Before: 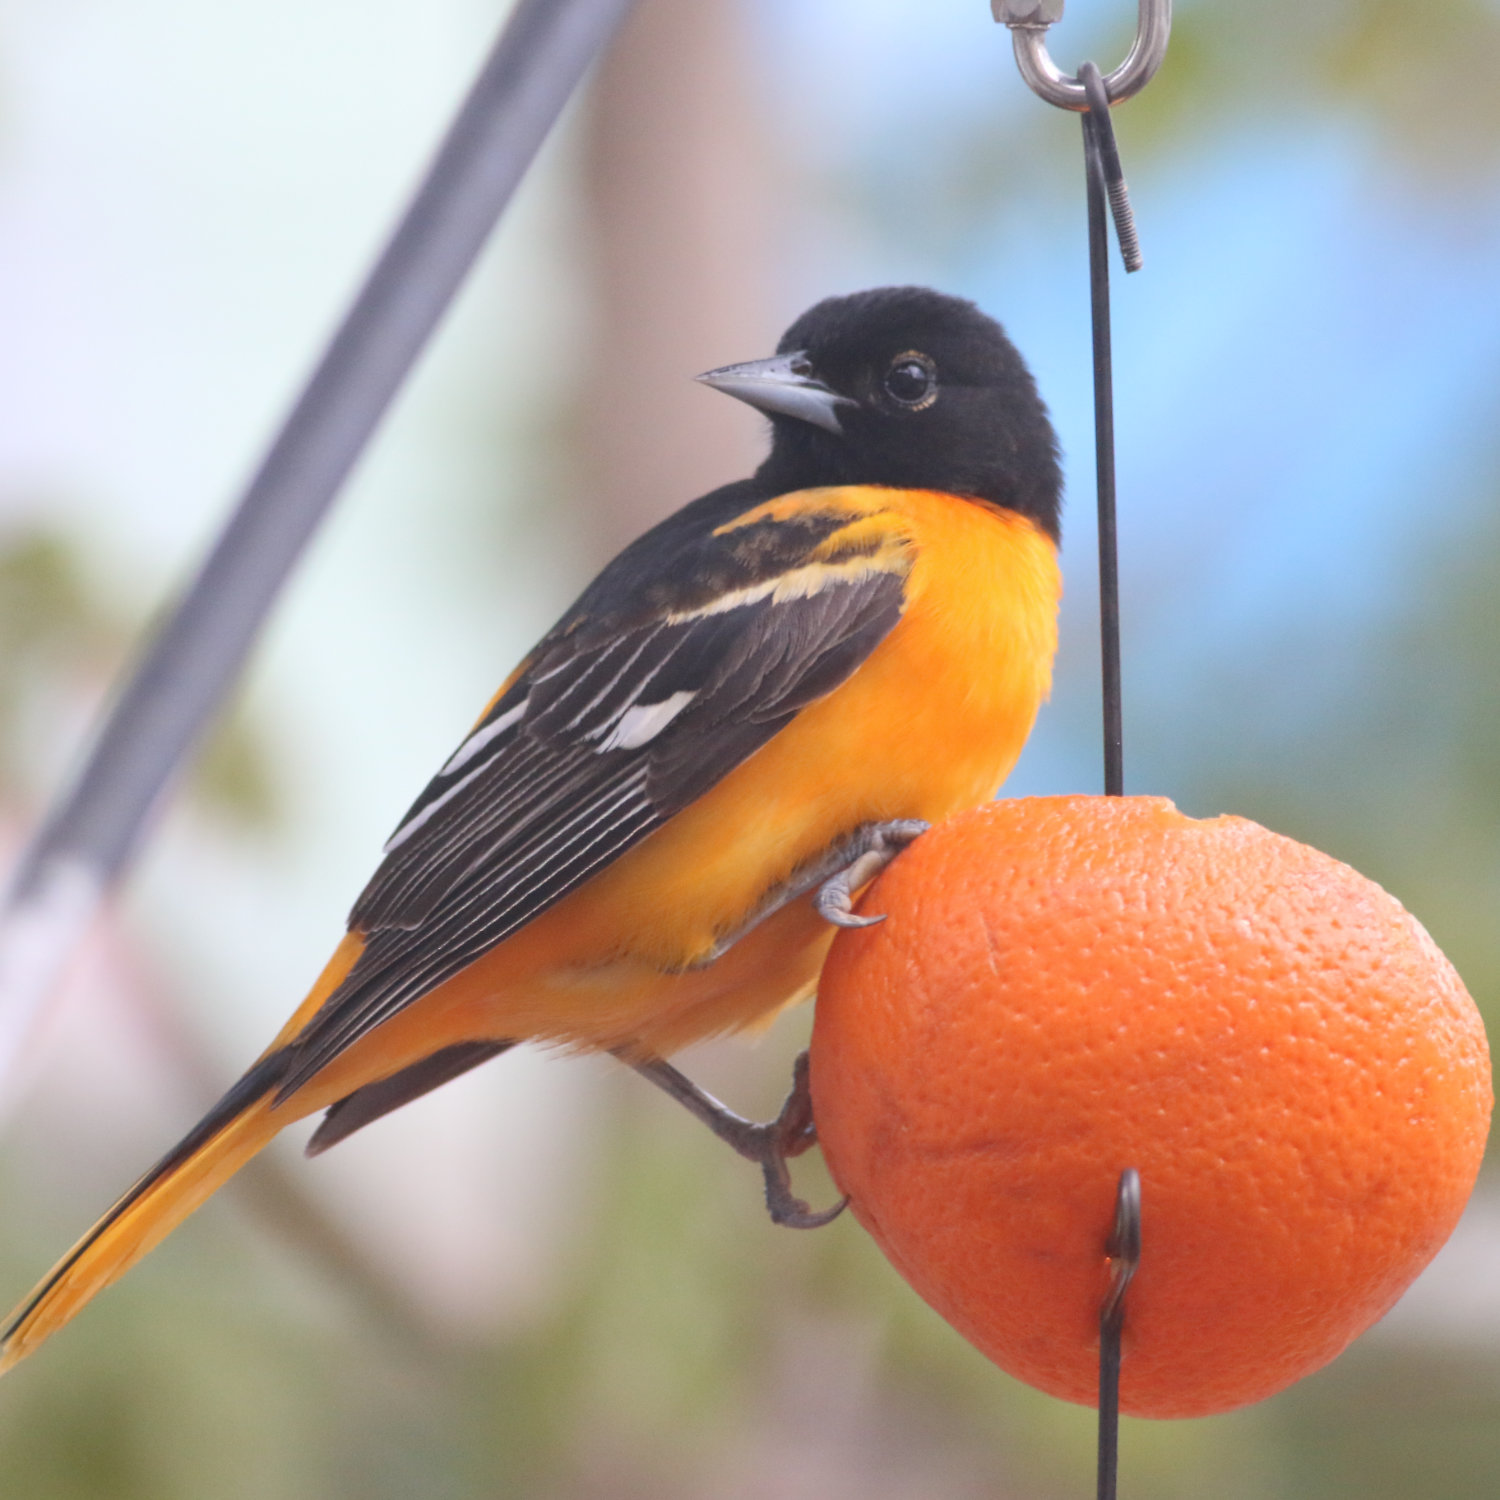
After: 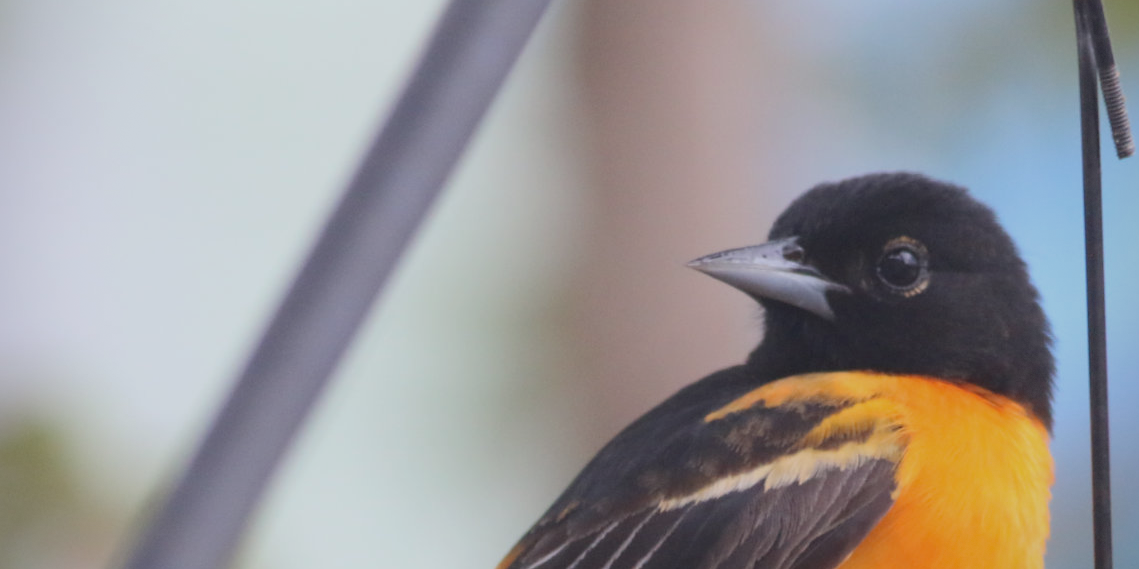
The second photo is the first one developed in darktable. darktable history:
crop: left 0.578%, top 7.651%, right 23.444%, bottom 54.403%
exposure: exposure -0.437 EV, compensate highlight preservation false
vignetting: brightness -0.385, saturation 0.013, dithering 8-bit output
